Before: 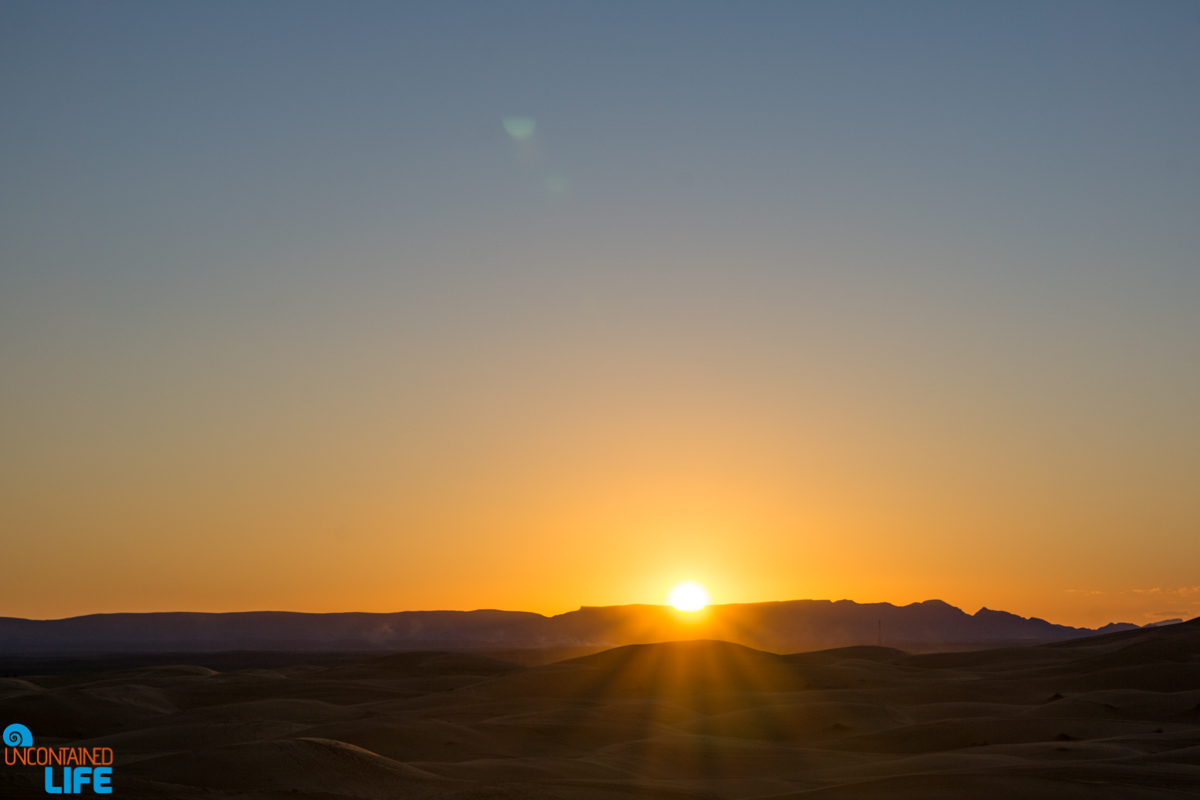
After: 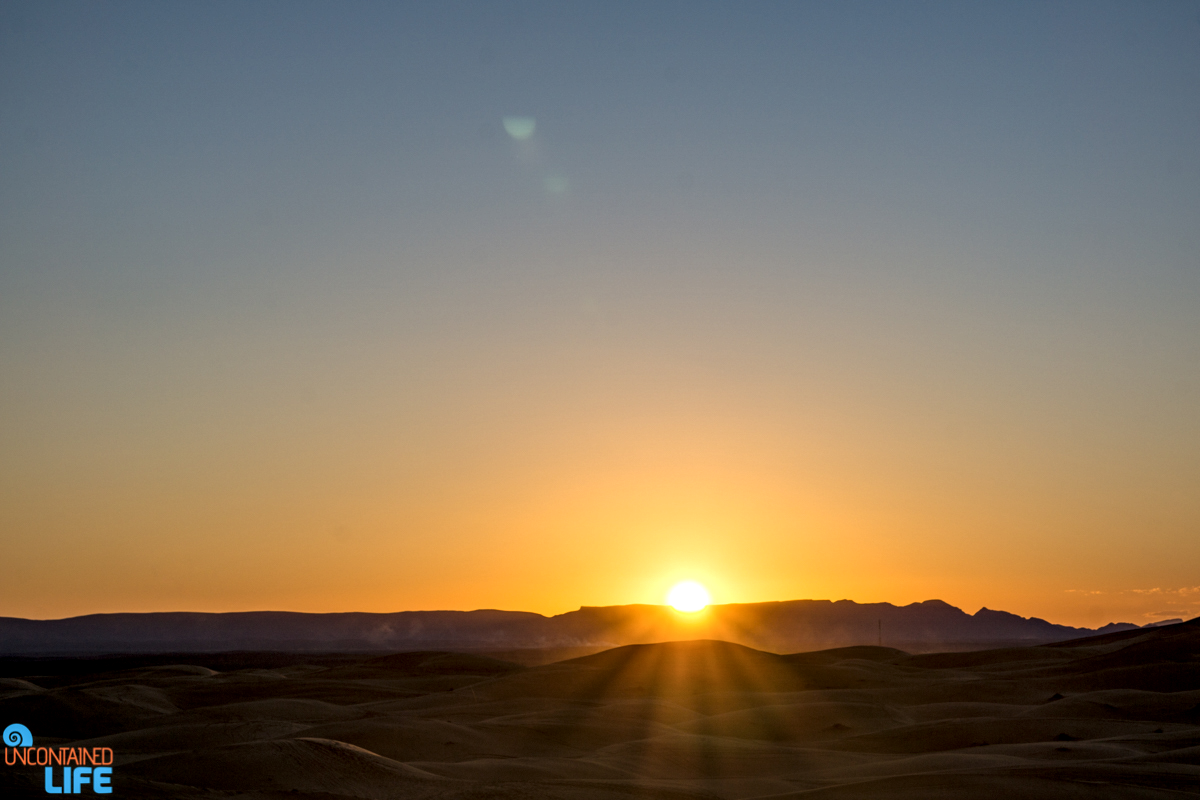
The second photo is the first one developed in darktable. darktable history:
local contrast: highlights 60%, shadows 63%, detail 160%
